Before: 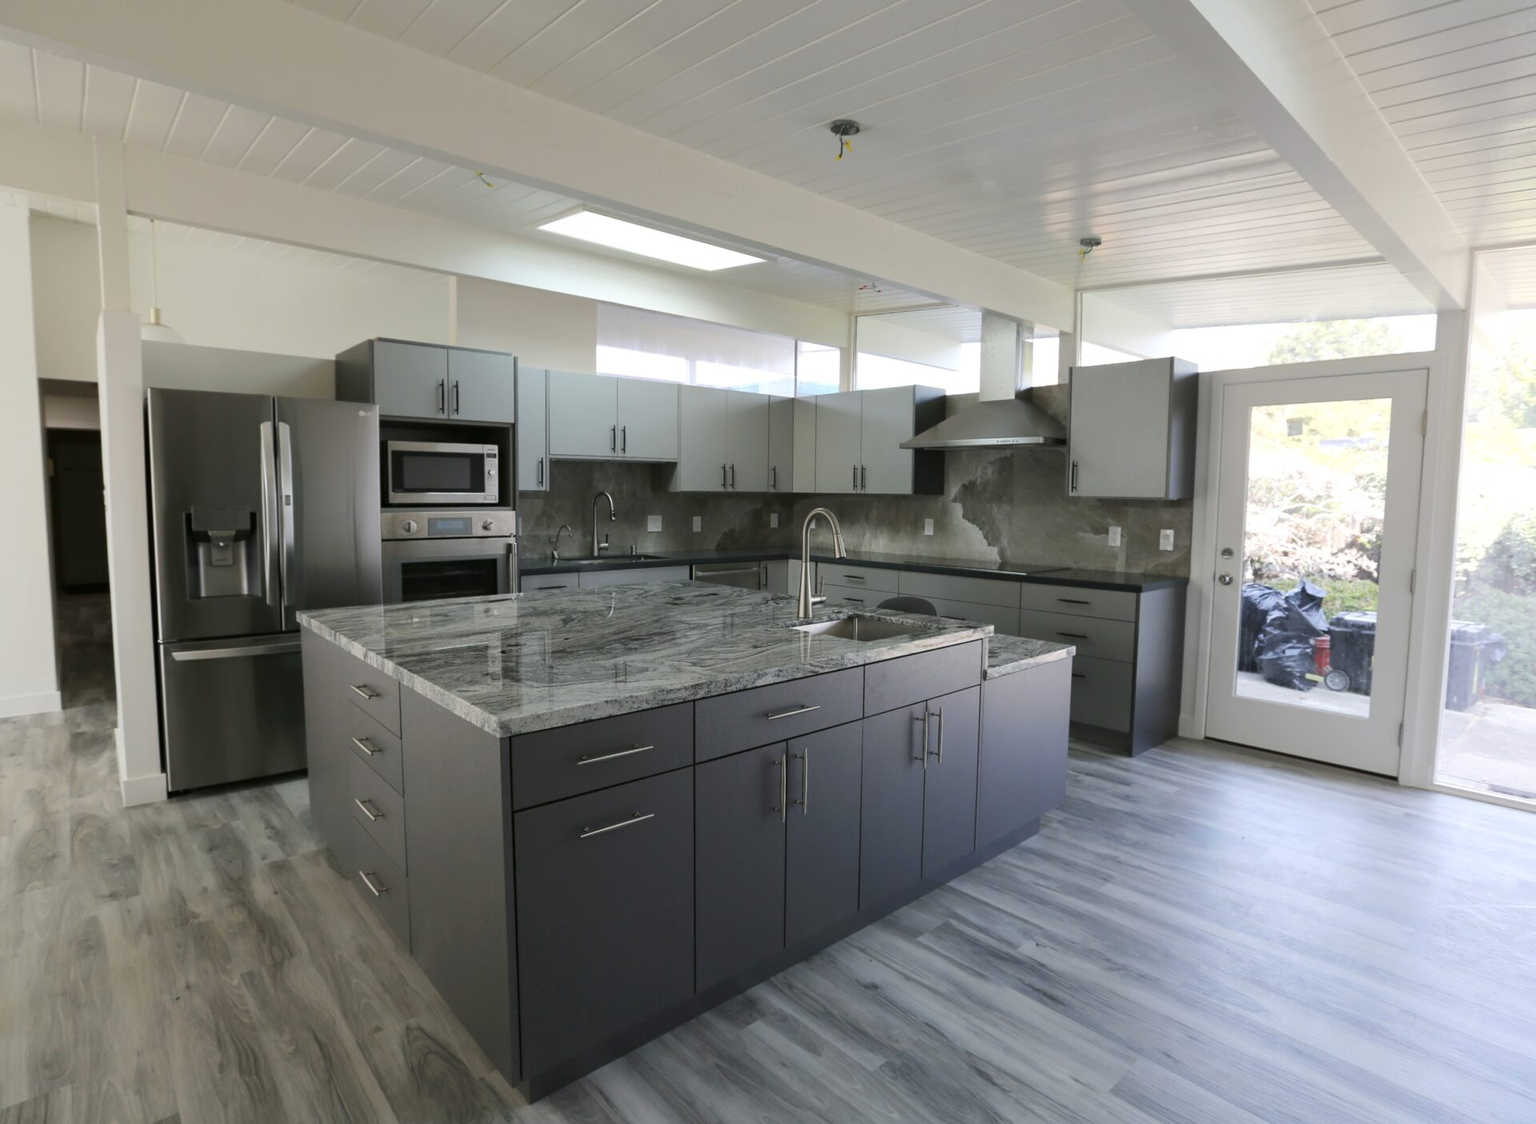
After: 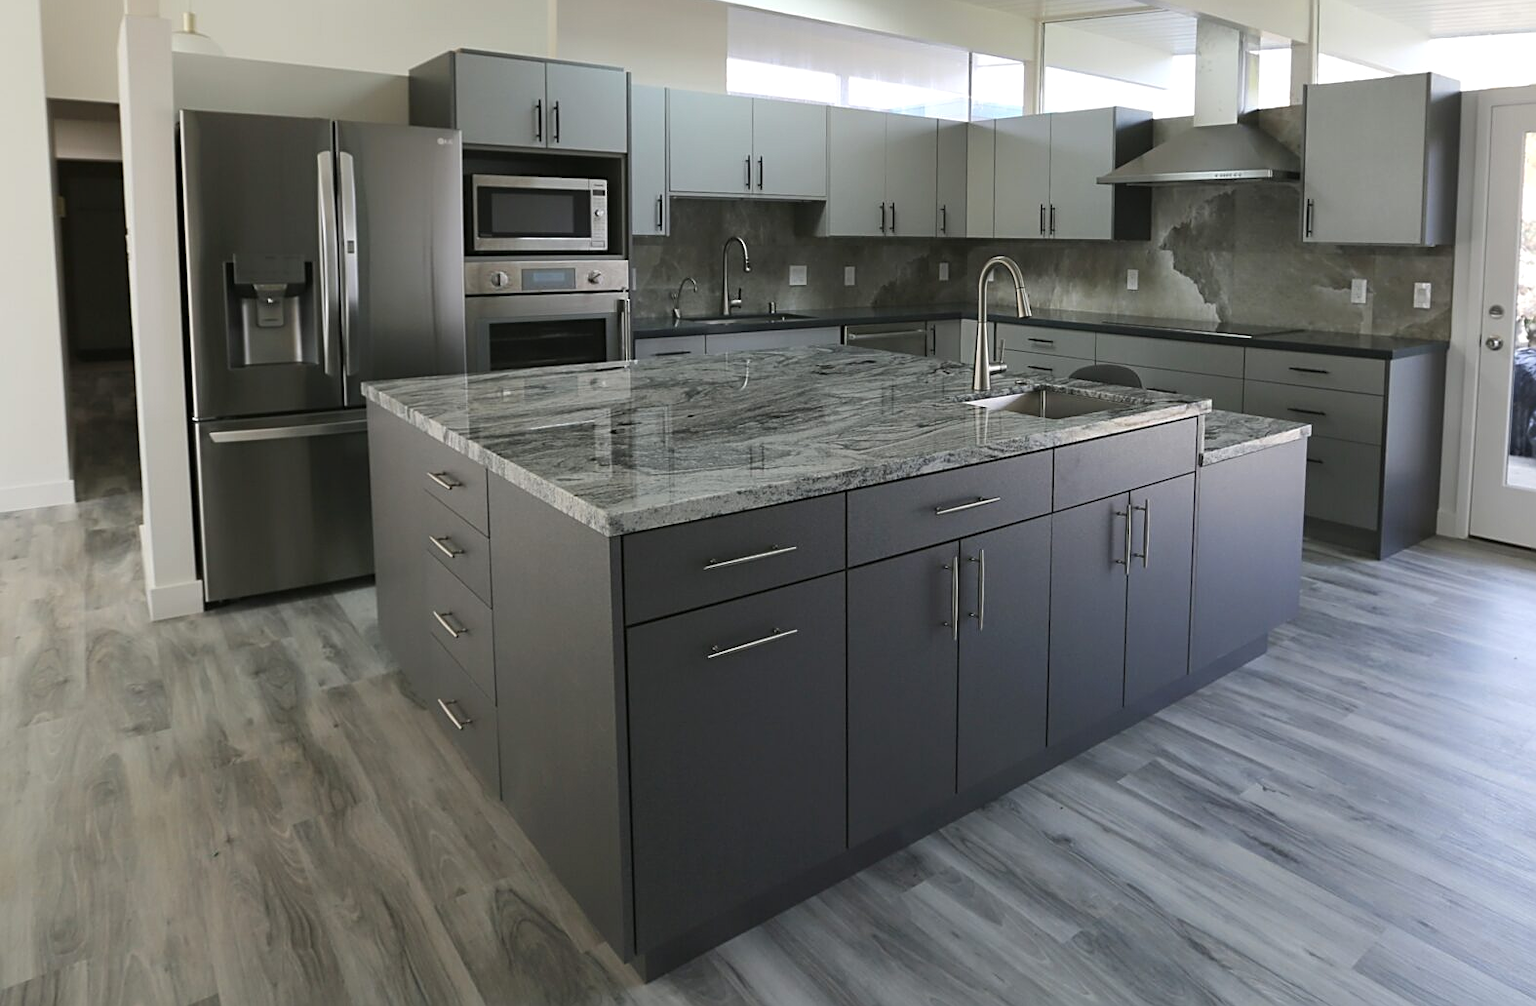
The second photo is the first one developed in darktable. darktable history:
sharpen: on, module defaults
crop: top 26.531%, right 17.959%
exposure: black level correction -0.003, exposure 0.04 EV, compensate highlight preservation false
